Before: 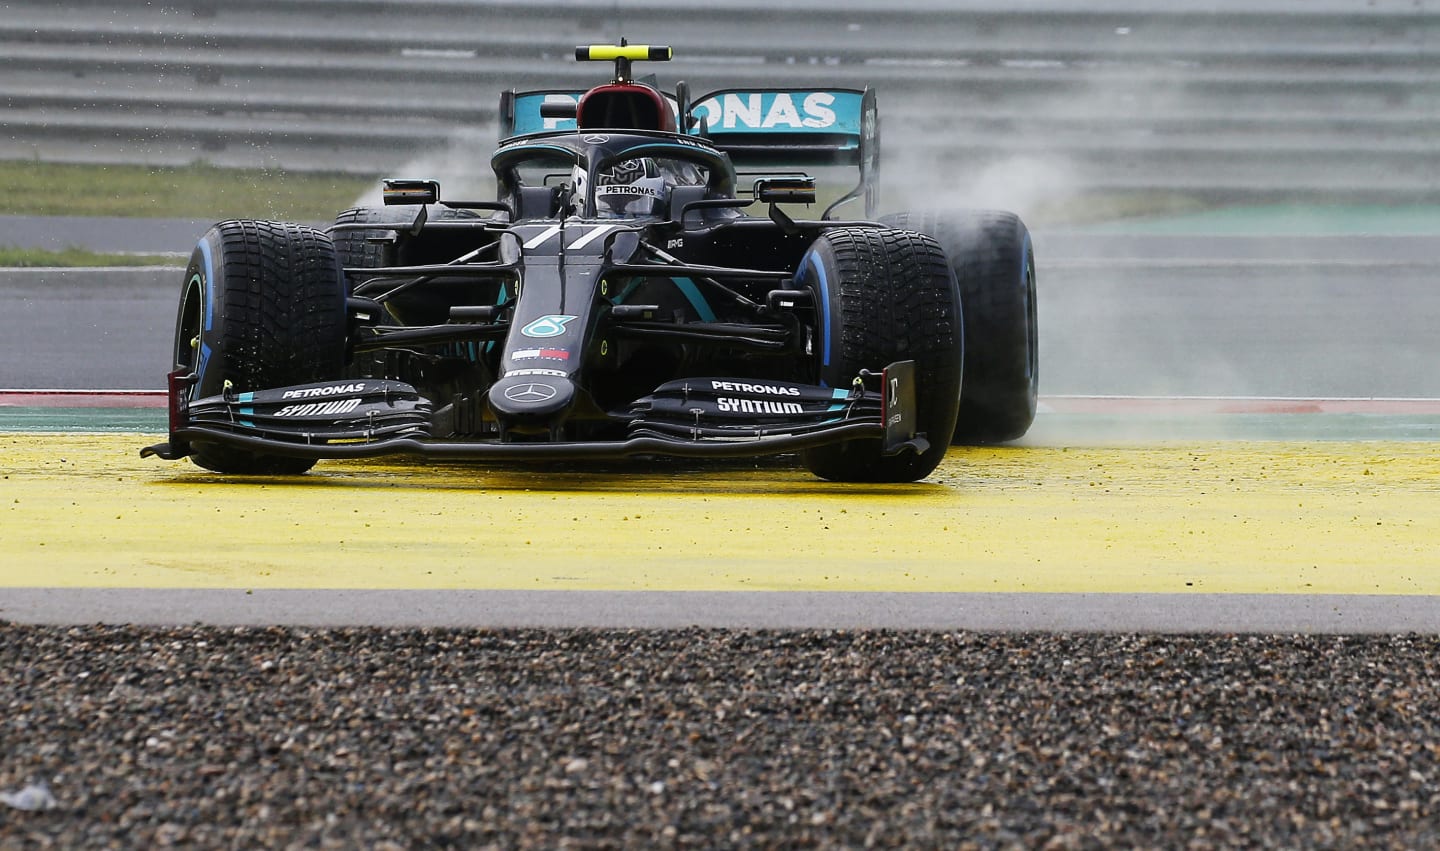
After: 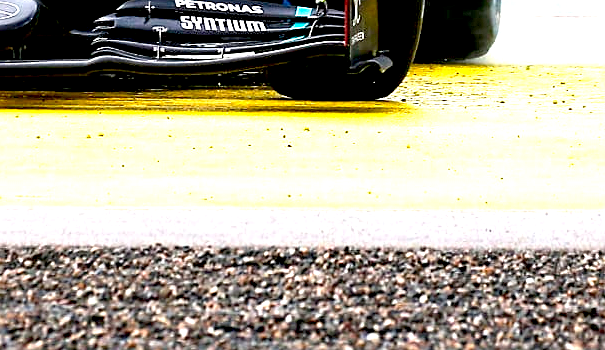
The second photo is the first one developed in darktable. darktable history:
sharpen: on, module defaults
crop: left 37.307%, top 44.919%, right 20.626%, bottom 13.847%
exposure: black level correction 0.009, exposure 1.418 EV, compensate highlight preservation false
